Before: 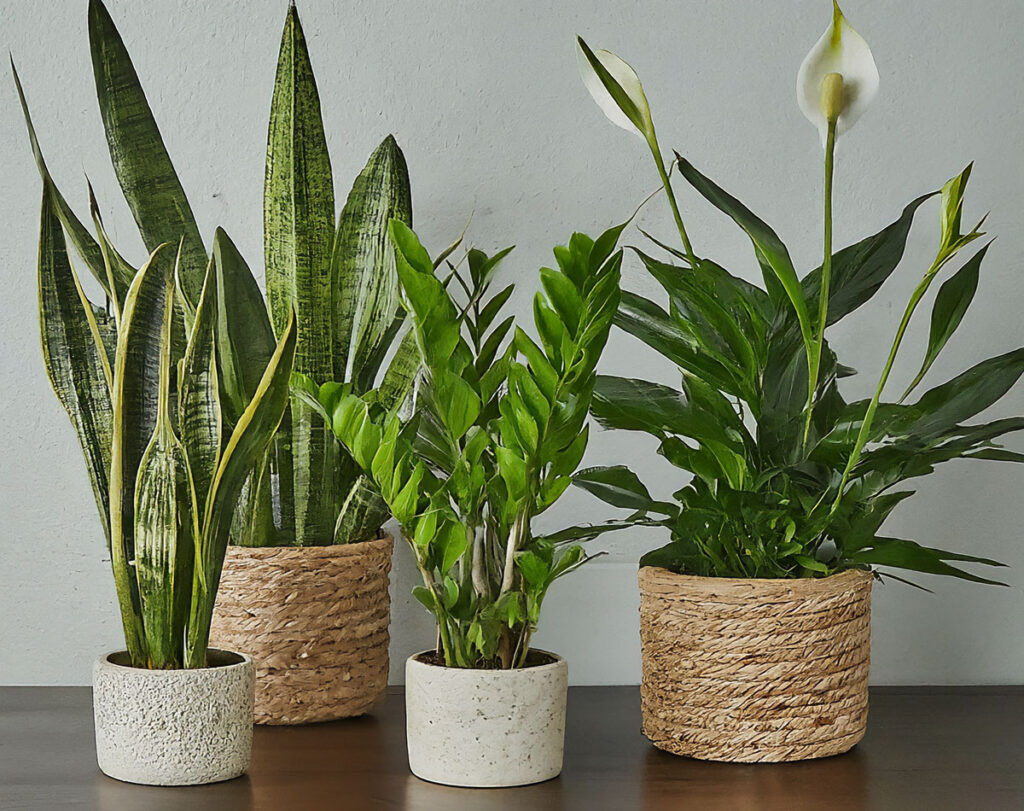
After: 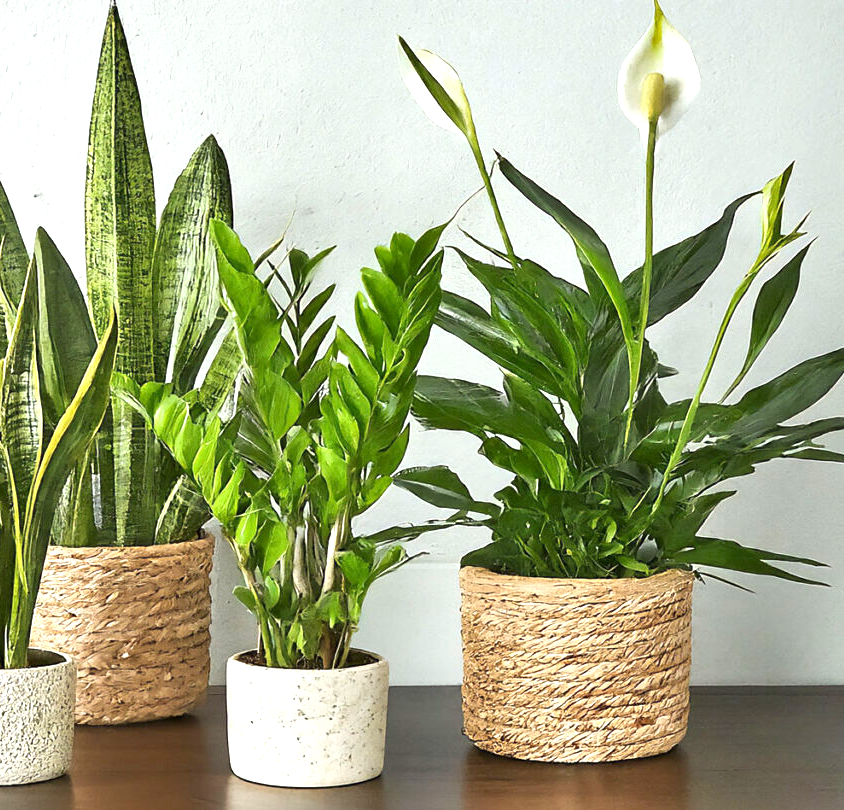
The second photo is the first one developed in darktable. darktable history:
exposure: black level correction 0.001, exposure 1.117 EV, compensate exposure bias true, compensate highlight preservation false
crop: left 17.53%, bottom 0.036%
tone equalizer: -7 EV 0.12 EV
